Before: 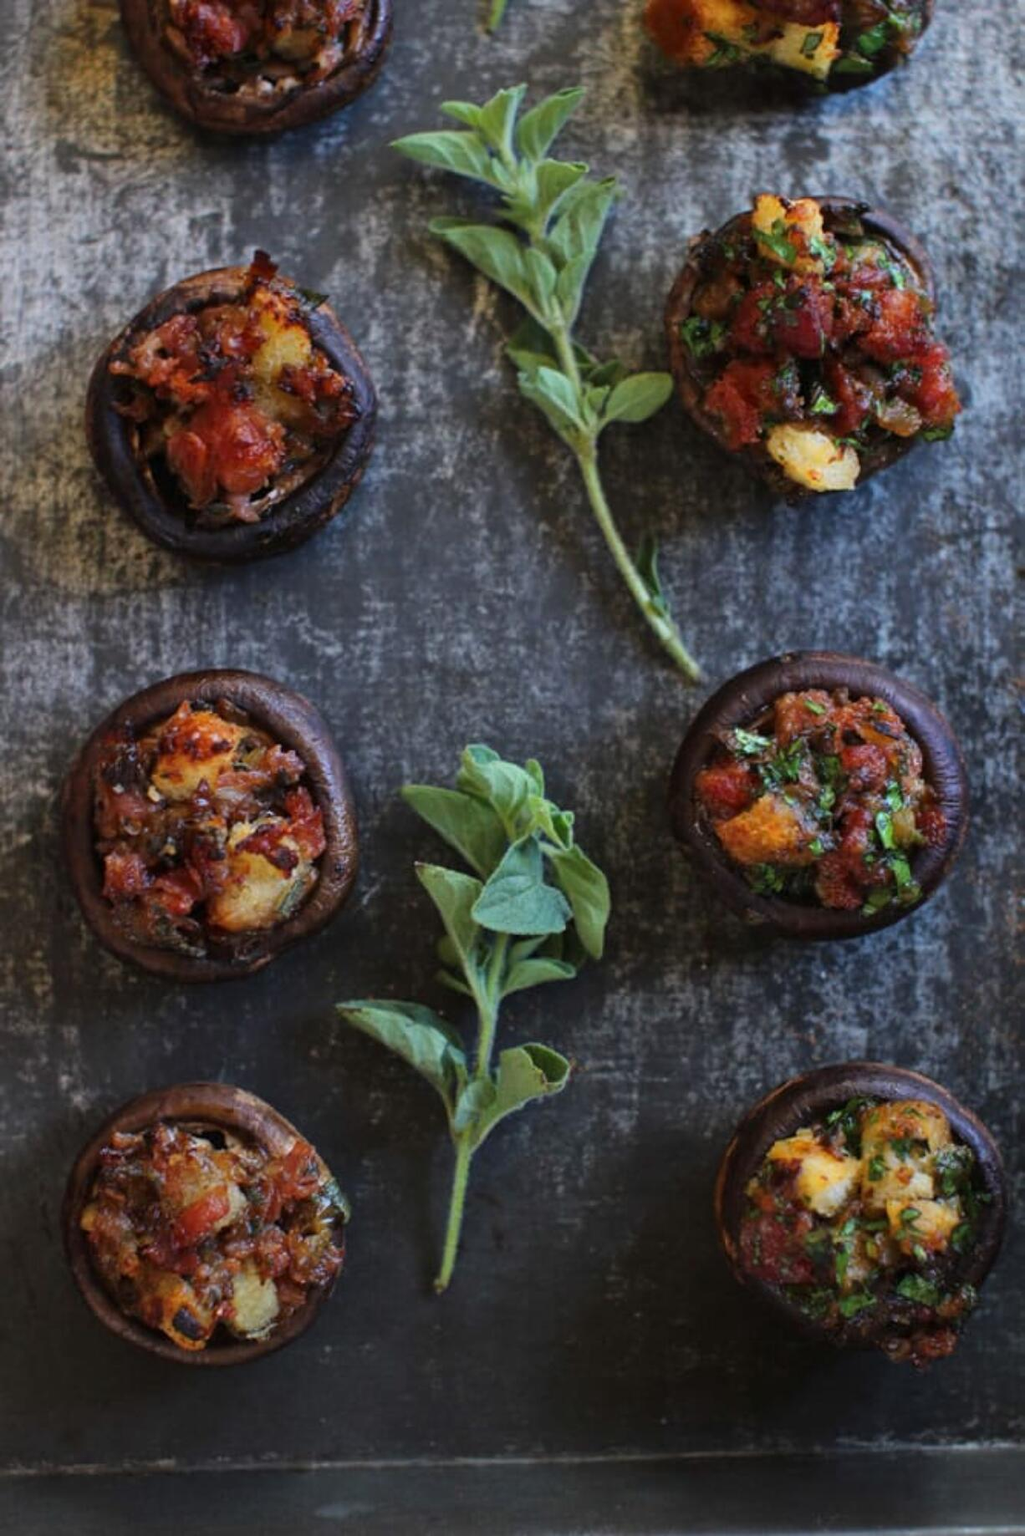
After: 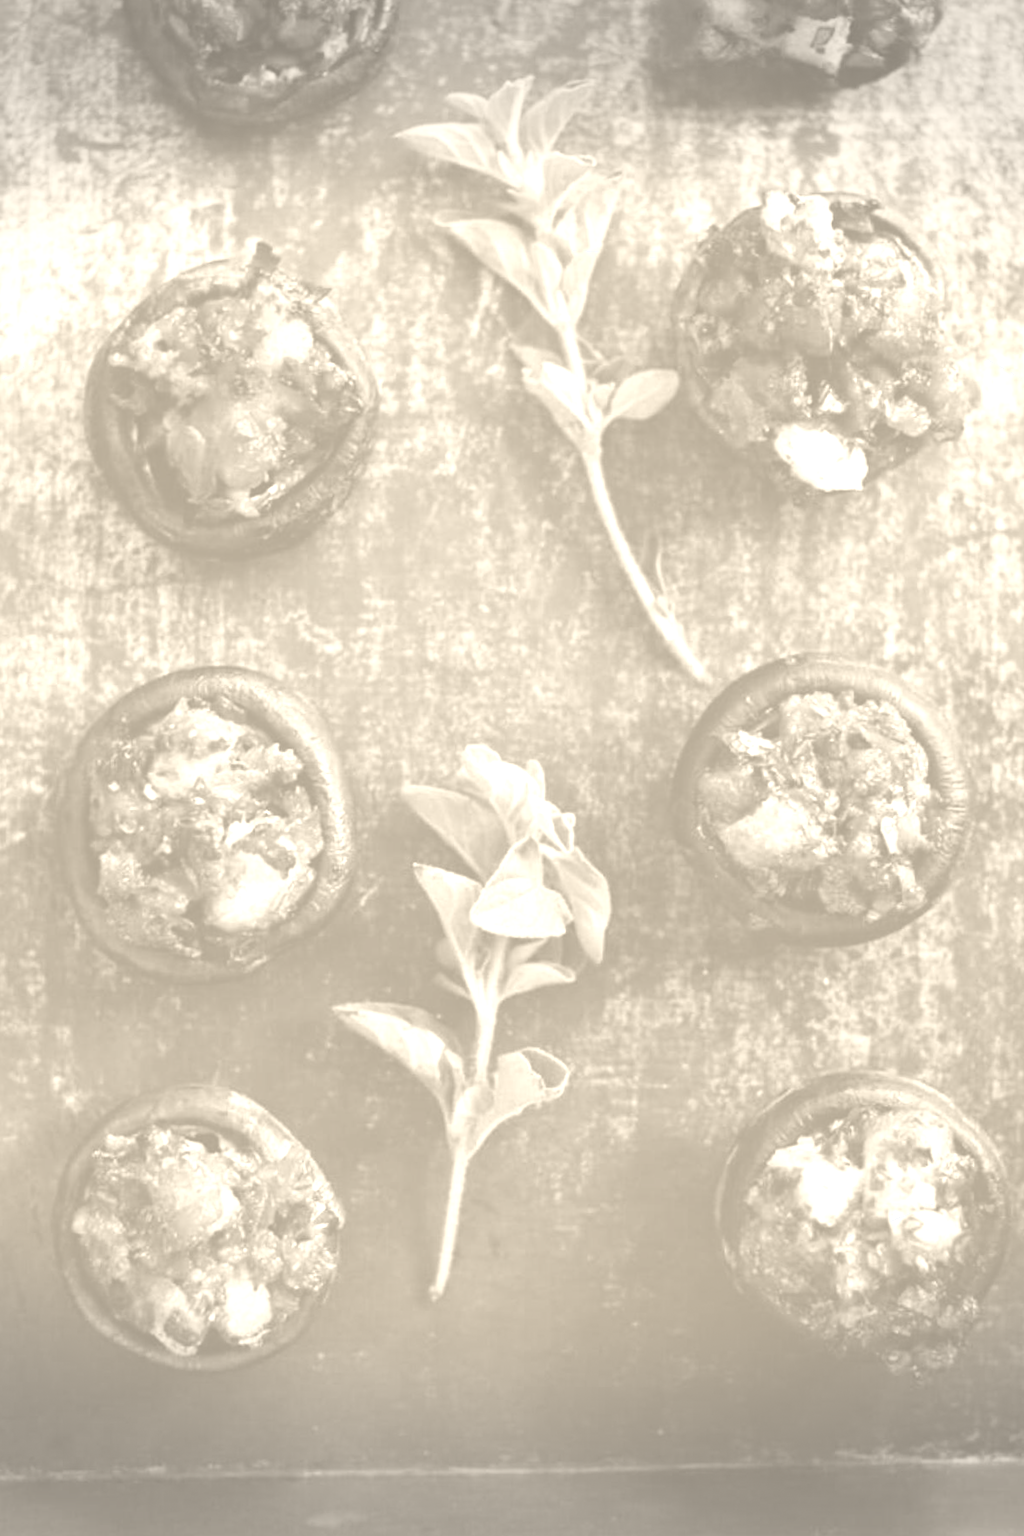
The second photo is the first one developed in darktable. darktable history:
contrast brightness saturation: brightness 0.15
crop and rotate: angle -0.5°
vignetting: fall-off start 100%, brightness -0.406, saturation -0.3, width/height ratio 1.324, dithering 8-bit output, unbound false
tone equalizer: -8 EV -0.75 EV, -7 EV -0.7 EV, -6 EV -0.6 EV, -5 EV -0.4 EV, -3 EV 0.4 EV, -2 EV 0.6 EV, -1 EV 0.7 EV, +0 EV 0.75 EV, edges refinement/feathering 500, mask exposure compensation -1.57 EV, preserve details no
colorize: hue 36°, saturation 71%, lightness 80.79%
